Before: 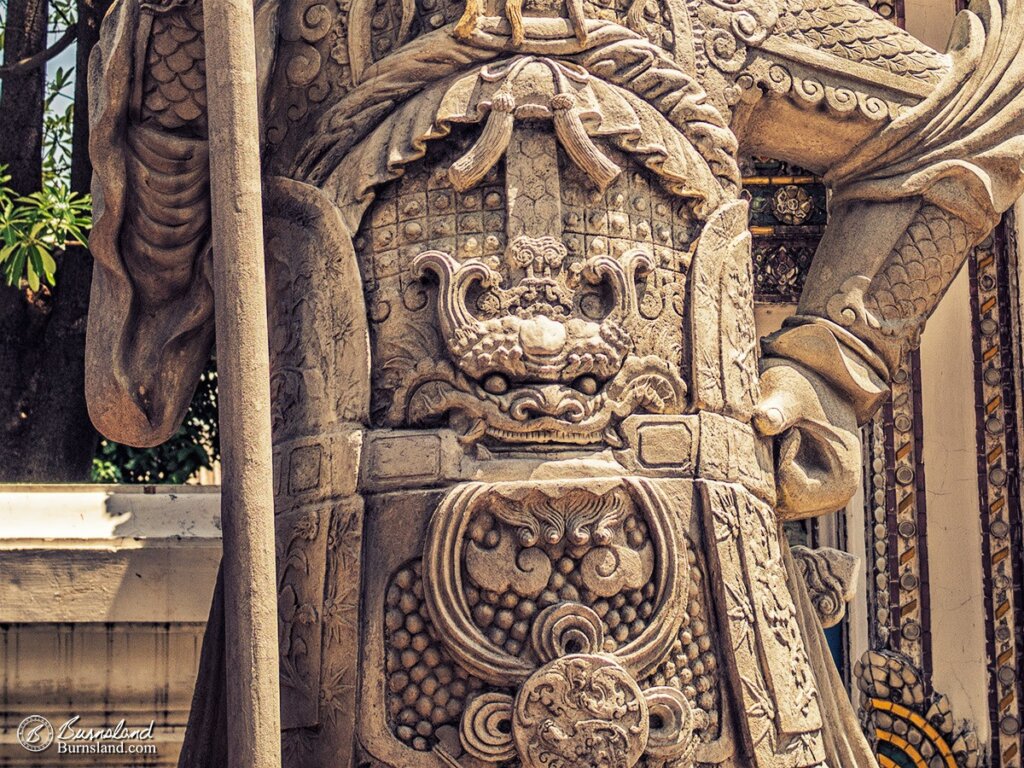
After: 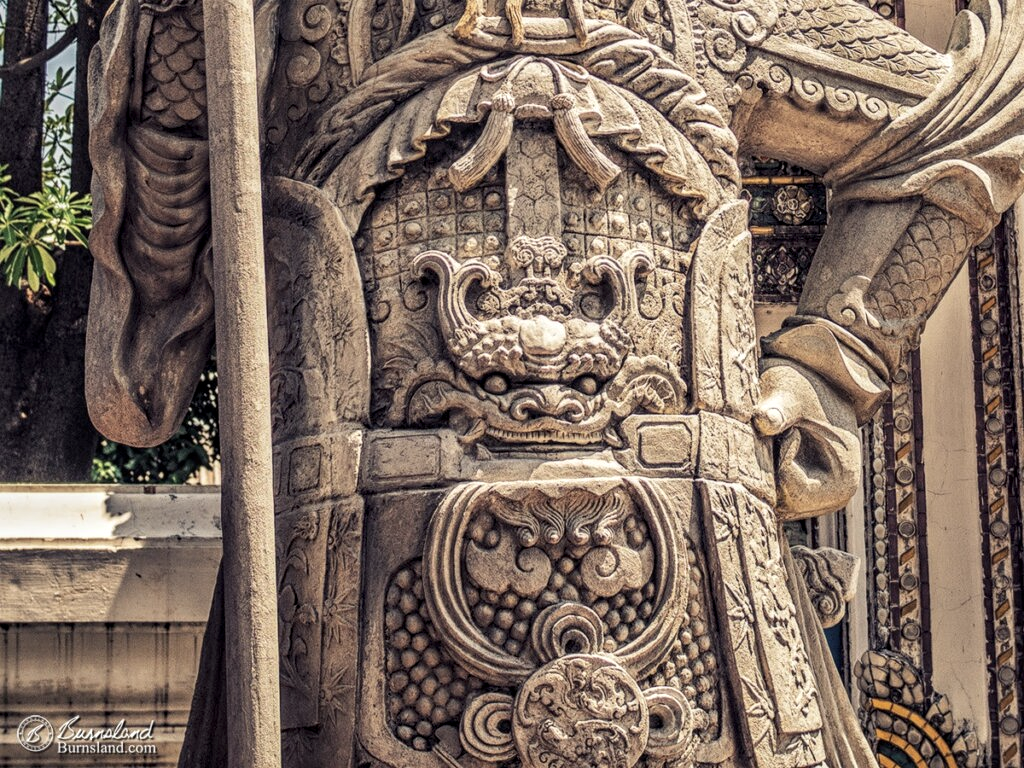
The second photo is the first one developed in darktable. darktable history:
contrast brightness saturation: contrast 0.06, brightness -0.01, saturation -0.23
local contrast: on, module defaults
